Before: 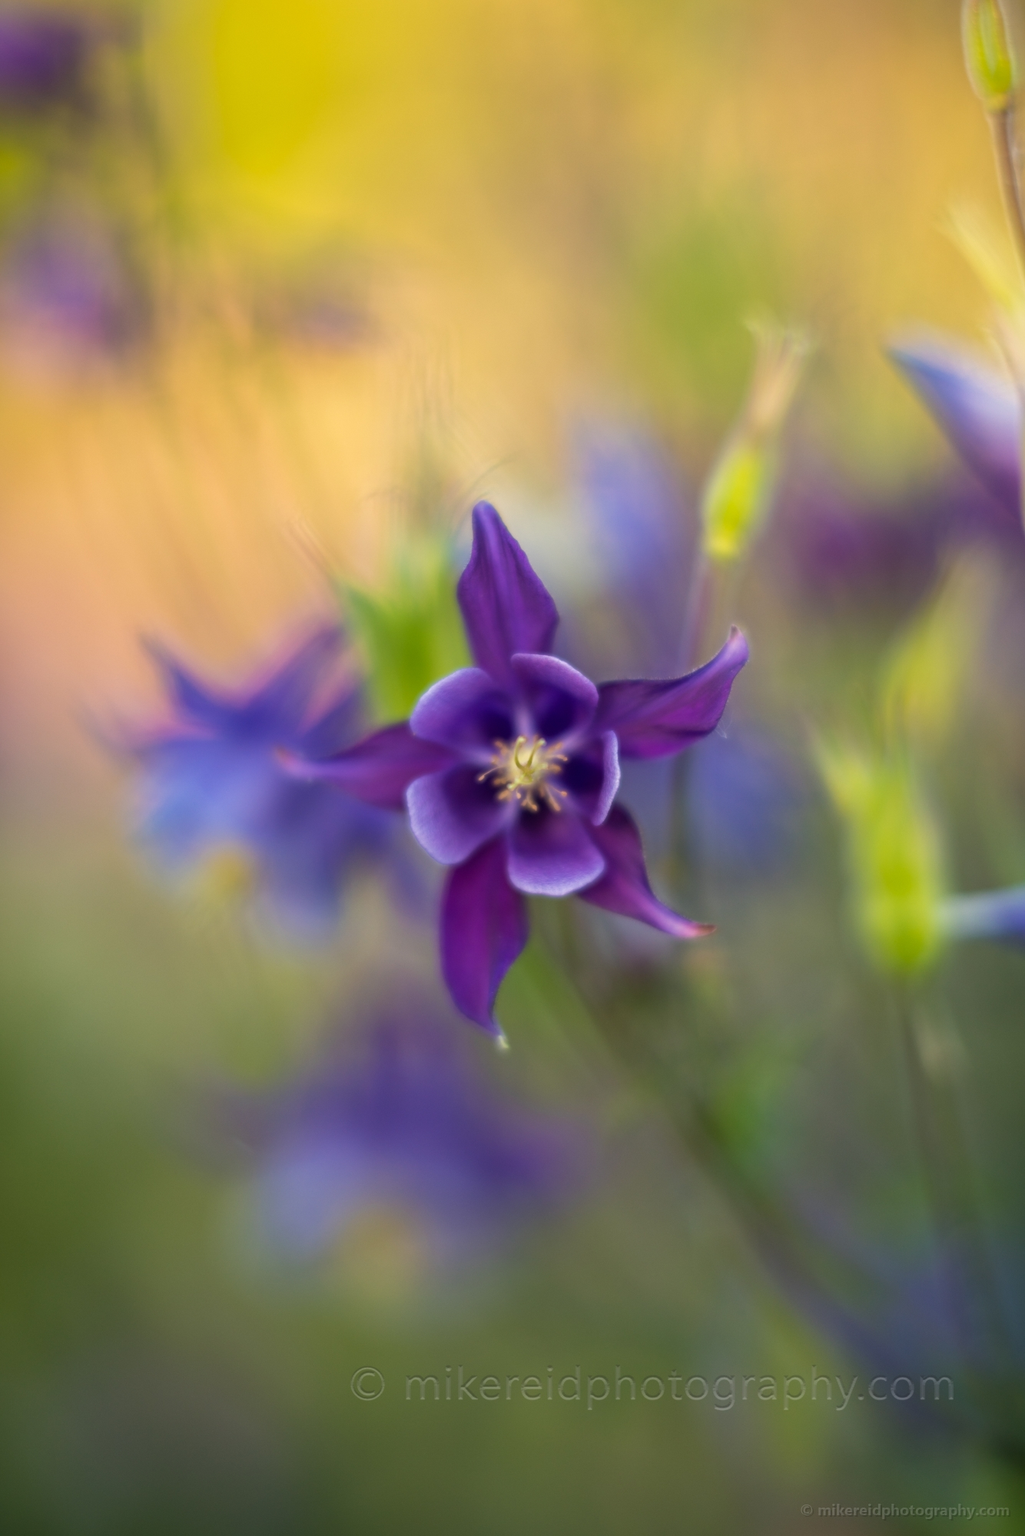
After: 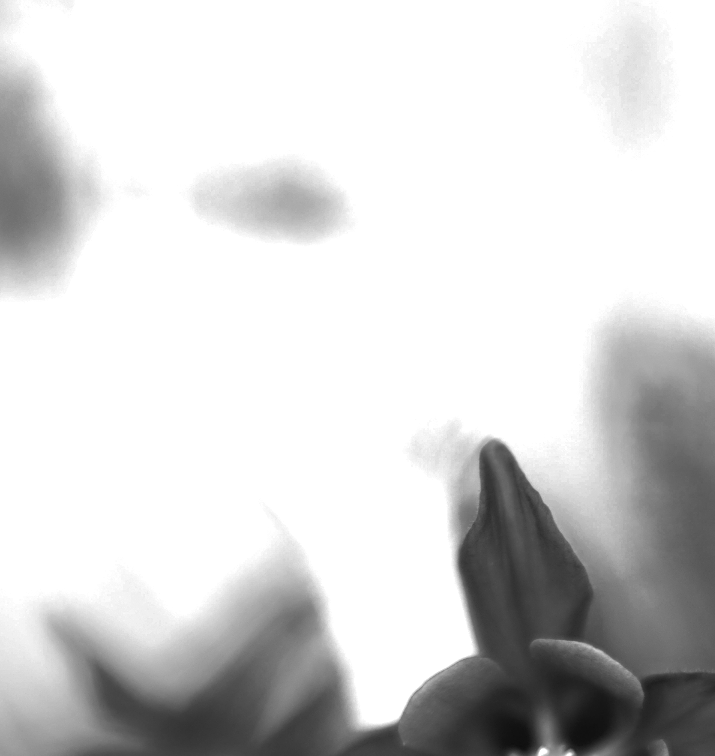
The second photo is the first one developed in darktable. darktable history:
color zones: curves: ch0 [(0, 0.554) (0.146, 0.662) (0.293, 0.86) (0.503, 0.774) (0.637, 0.106) (0.74, 0.072) (0.866, 0.488) (0.998, 0.569)]; ch1 [(0, 0) (0.143, 0) (0.286, 0) (0.429, 0) (0.571, 0) (0.714, 0) (0.857, 0)]
tone equalizer: on, module defaults
sharpen: on, module defaults
crop: left 10.121%, top 10.631%, right 36.218%, bottom 51.526%
